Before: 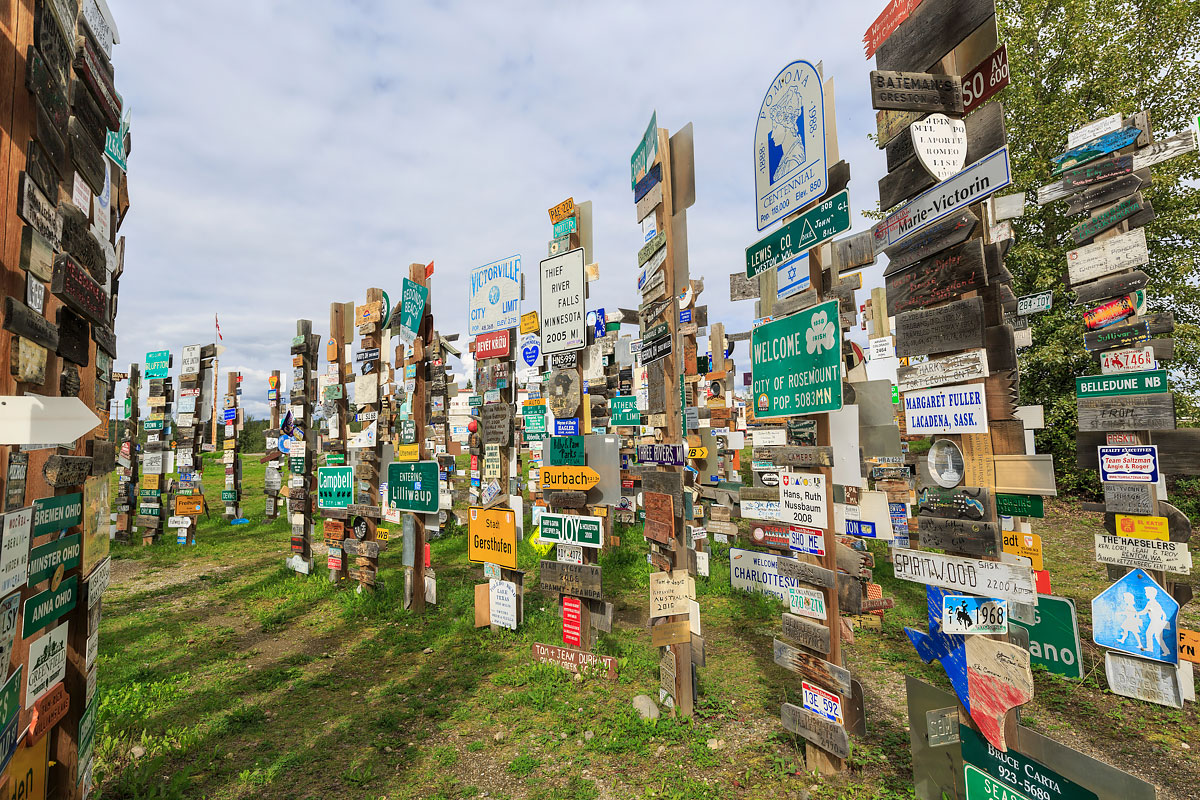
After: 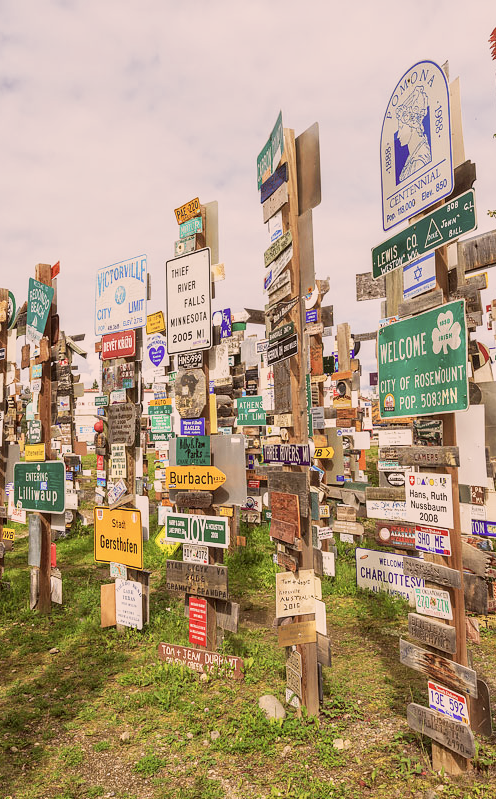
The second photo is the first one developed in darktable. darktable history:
crop: left 31.21%, right 27.432%
color correction: highlights a* 10.19, highlights b* 9.7, shadows a* 9.11, shadows b* 8.52, saturation 0.808
color zones: curves: ch0 [(0.068, 0.464) (0.25, 0.5) (0.48, 0.508) (0.75, 0.536) (0.886, 0.476) (0.967, 0.456)]; ch1 [(0.066, 0.456) (0.25, 0.5) (0.616, 0.508) (0.746, 0.56) (0.934, 0.444)]
base curve: curves: ch0 [(0, 0) (0.088, 0.125) (0.176, 0.251) (0.354, 0.501) (0.613, 0.749) (1, 0.877)], preserve colors none
exposure: exposure -0.116 EV, compensate exposure bias true, compensate highlight preservation false
local contrast: detail 109%
shadows and highlights: shadows 29.31, highlights -29.14, low approximation 0.01, soften with gaussian
tone equalizer: on, module defaults
